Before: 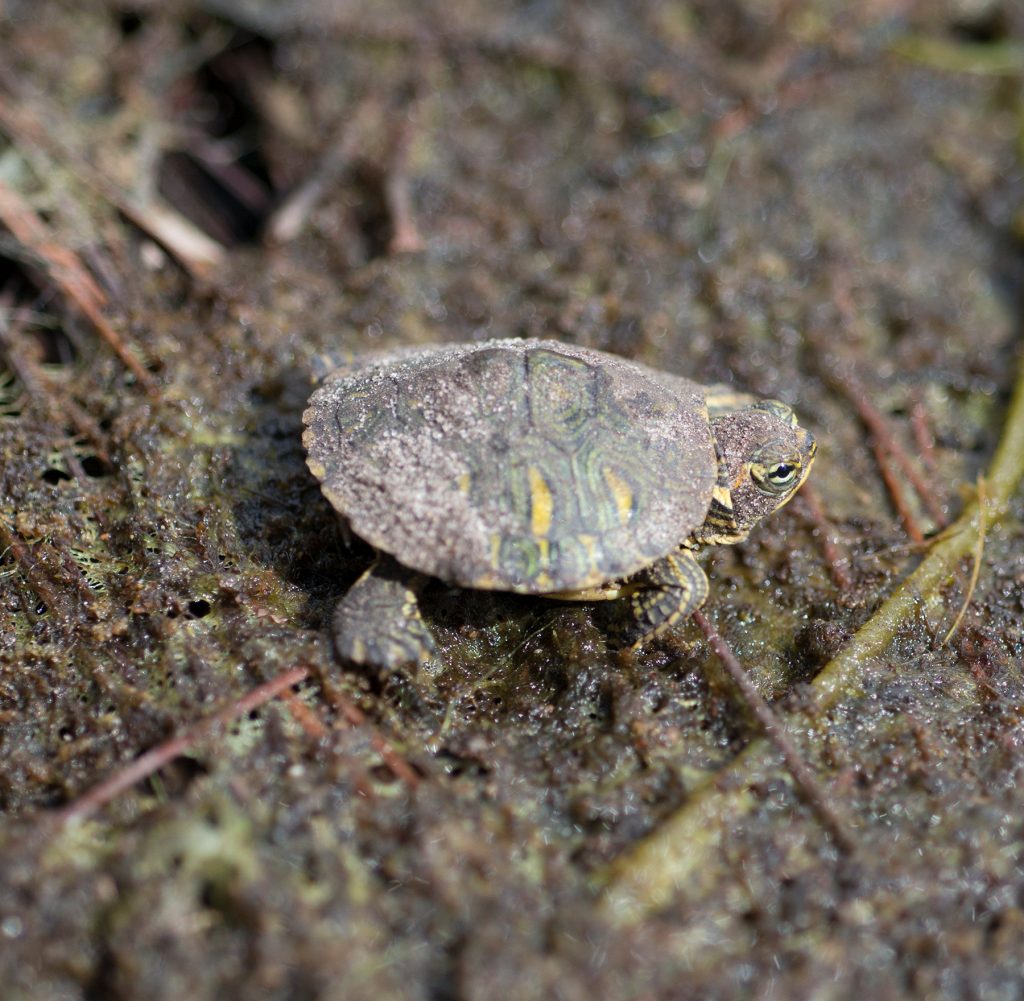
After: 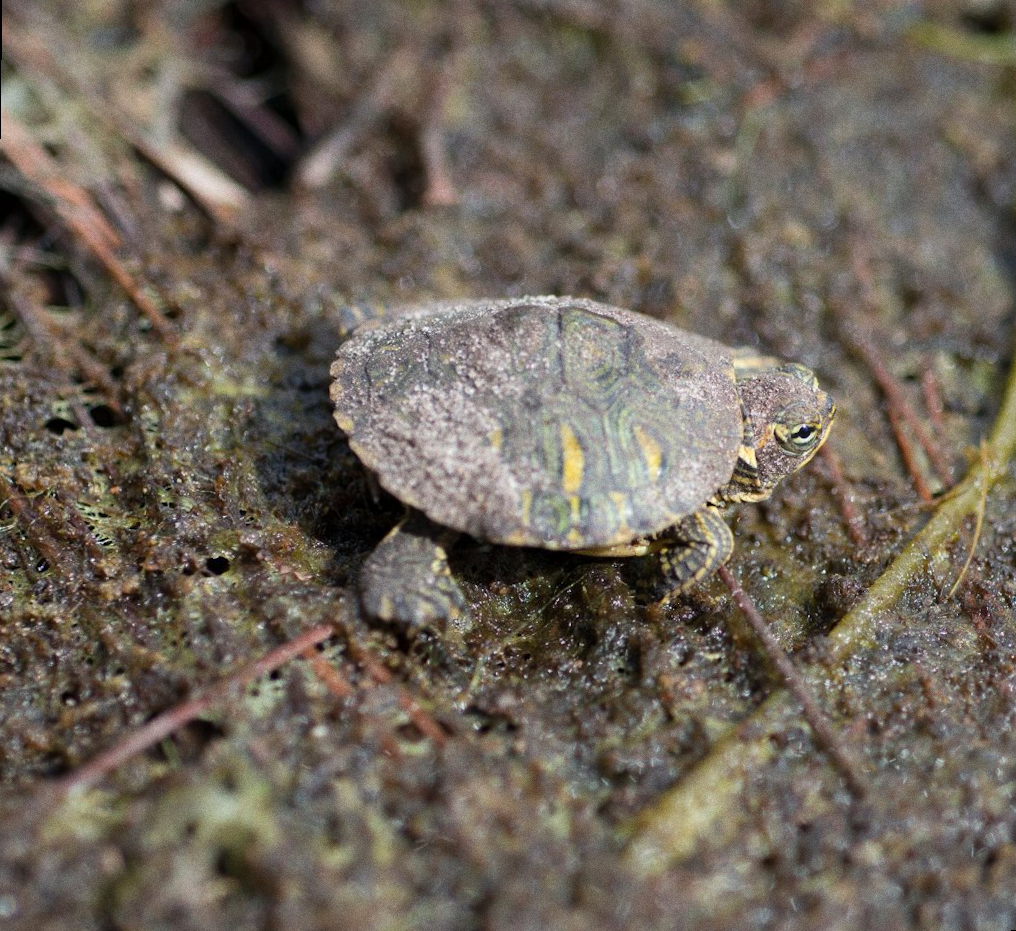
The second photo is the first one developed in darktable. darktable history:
rotate and perspective: rotation 0.679°, lens shift (horizontal) 0.136, crop left 0.009, crop right 0.991, crop top 0.078, crop bottom 0.95
grain: coarseness 0.09 ISO
